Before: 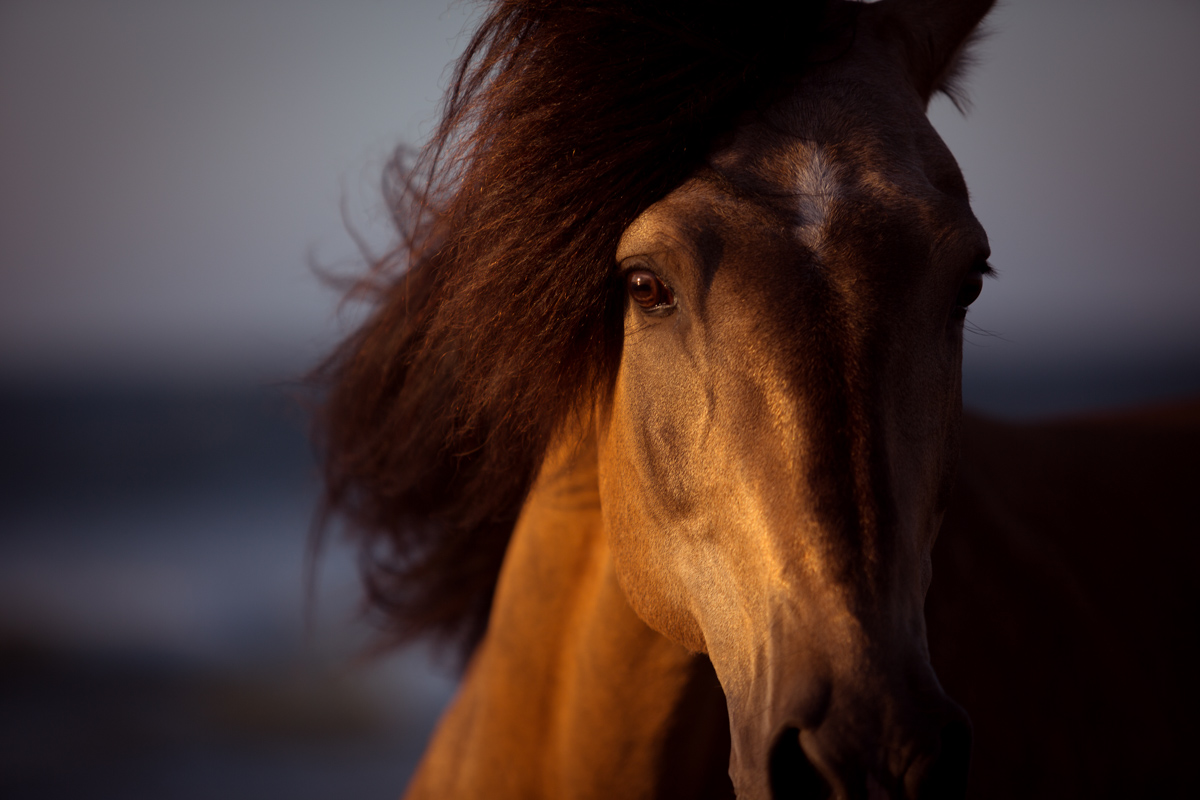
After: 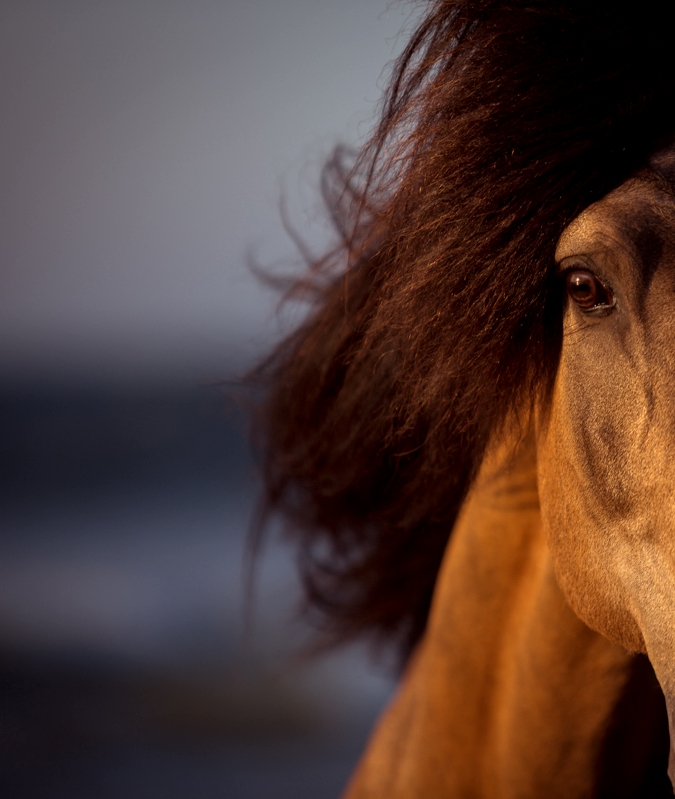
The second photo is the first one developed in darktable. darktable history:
crop: left 5.114%, right 38.589%
local contrast: on, module defaults
